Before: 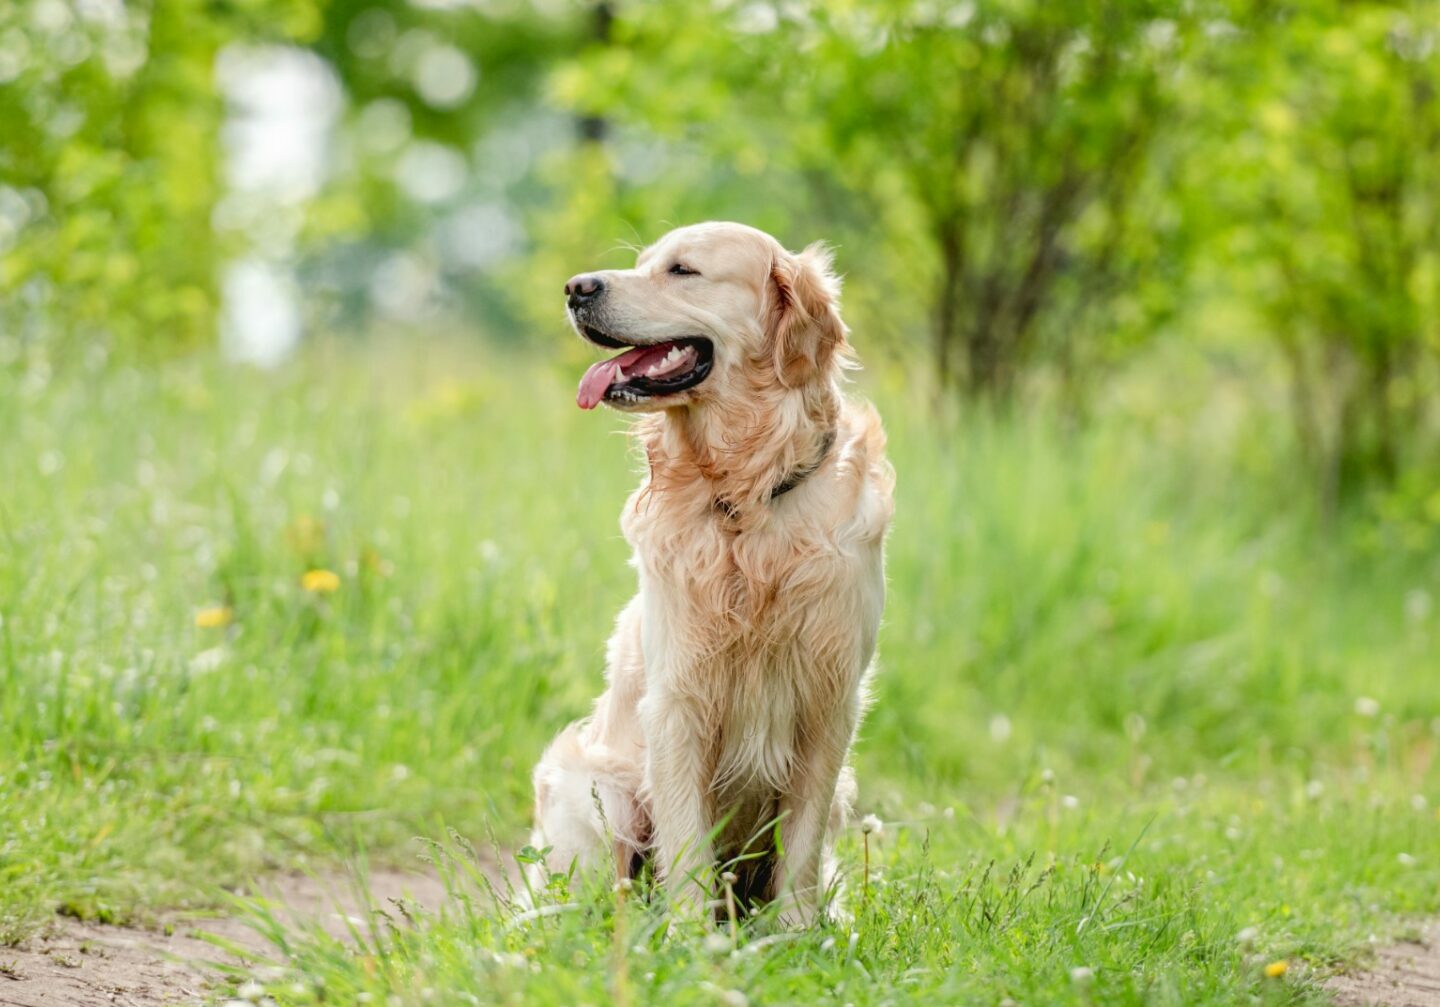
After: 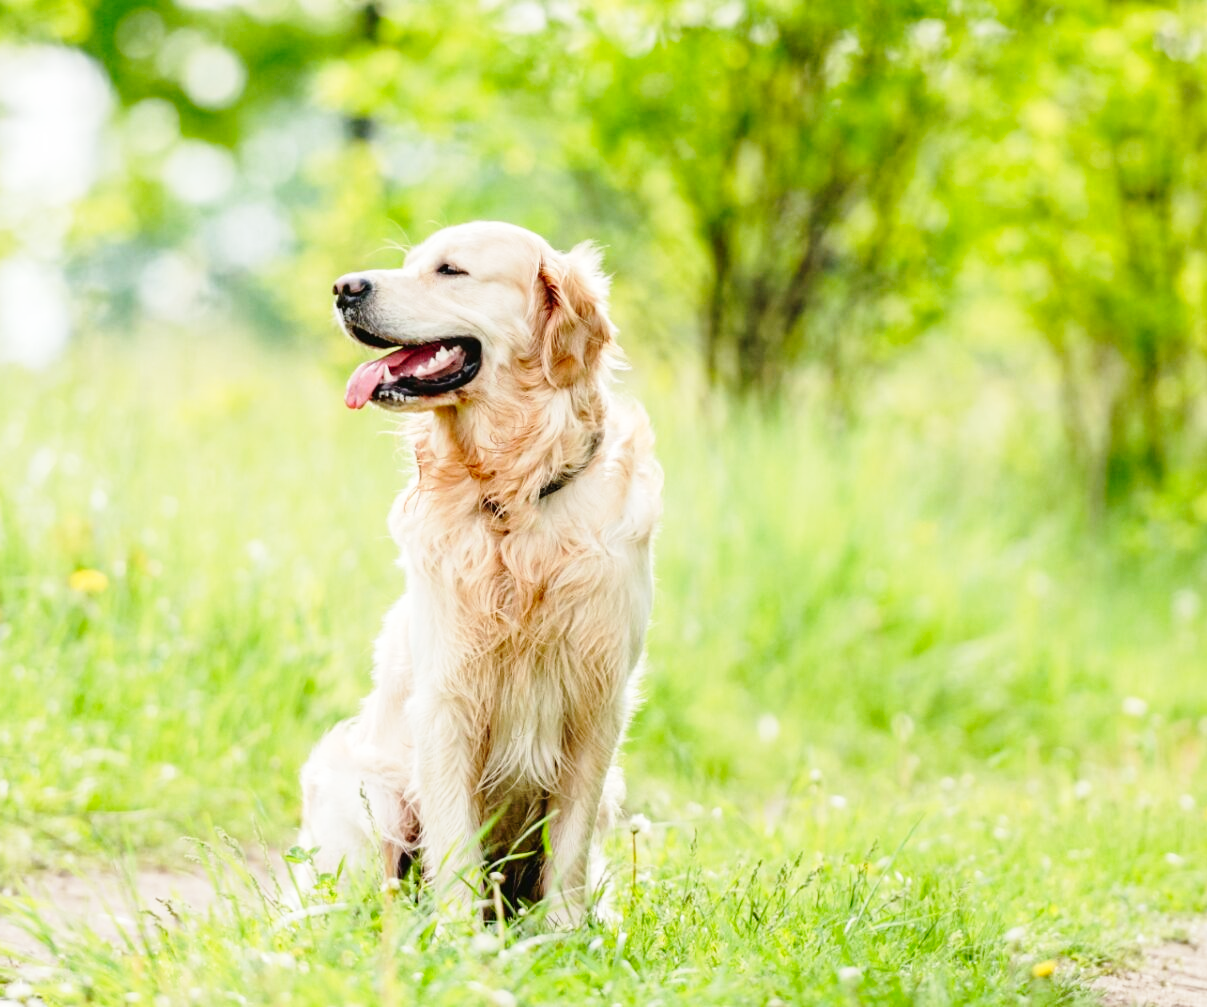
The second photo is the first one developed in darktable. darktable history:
crop: left 16.145%
tone equalizer: on, module defaults
base curve: curves: ch0 [(0, 0) (0.028, 0.03) (0.121, 0.232) (0.46, 0.748) (0.859, 0.968) (1, 1)], preserve colors none
